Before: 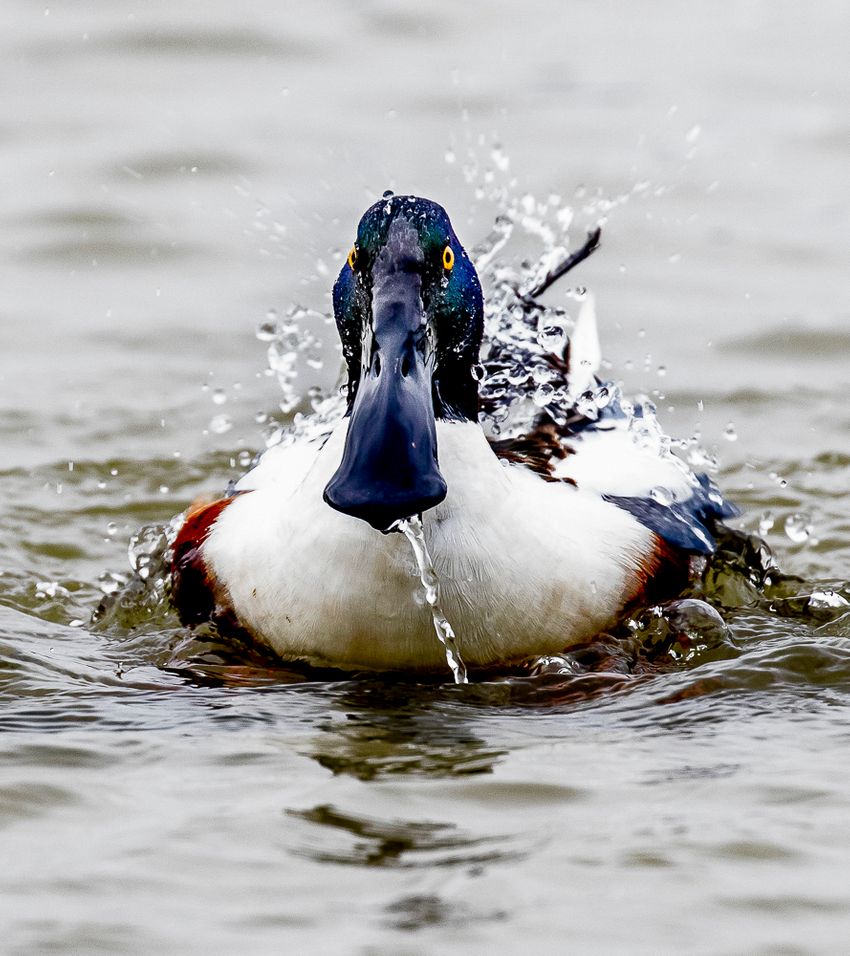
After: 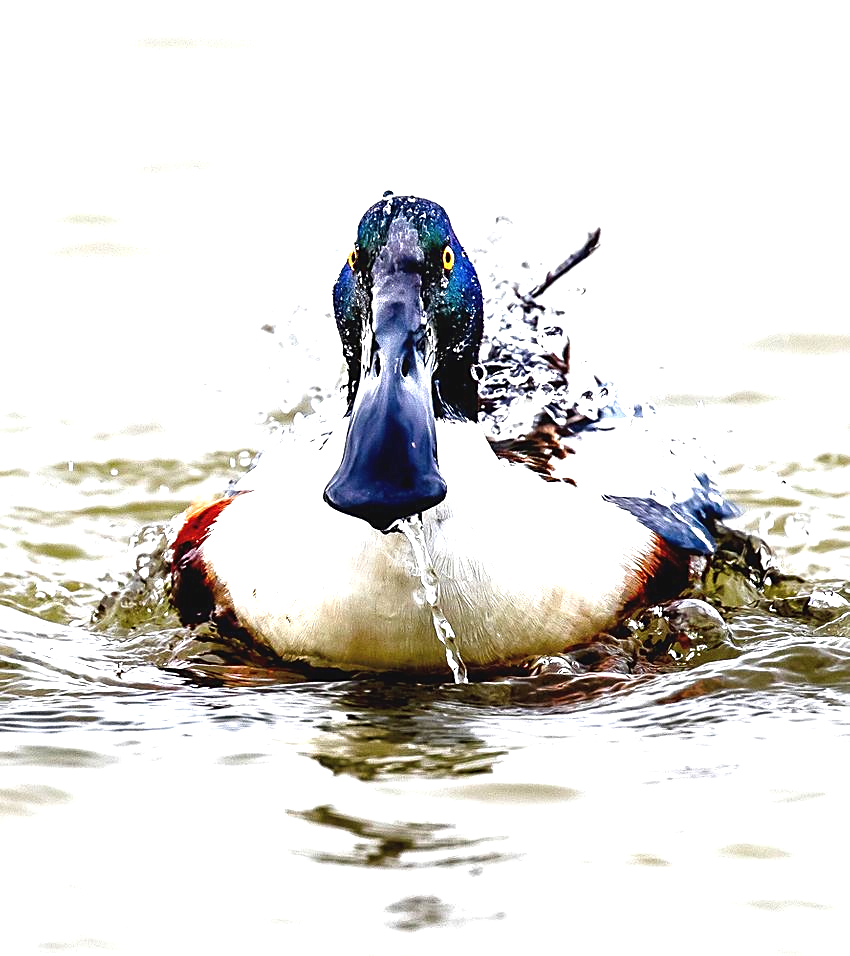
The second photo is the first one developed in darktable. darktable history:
exposure: black level correction -0.002, exposure 1.35 EV, compensate highlight preservation false
sharpen: radius 1.864, amount 0.398, threshold 1.271
